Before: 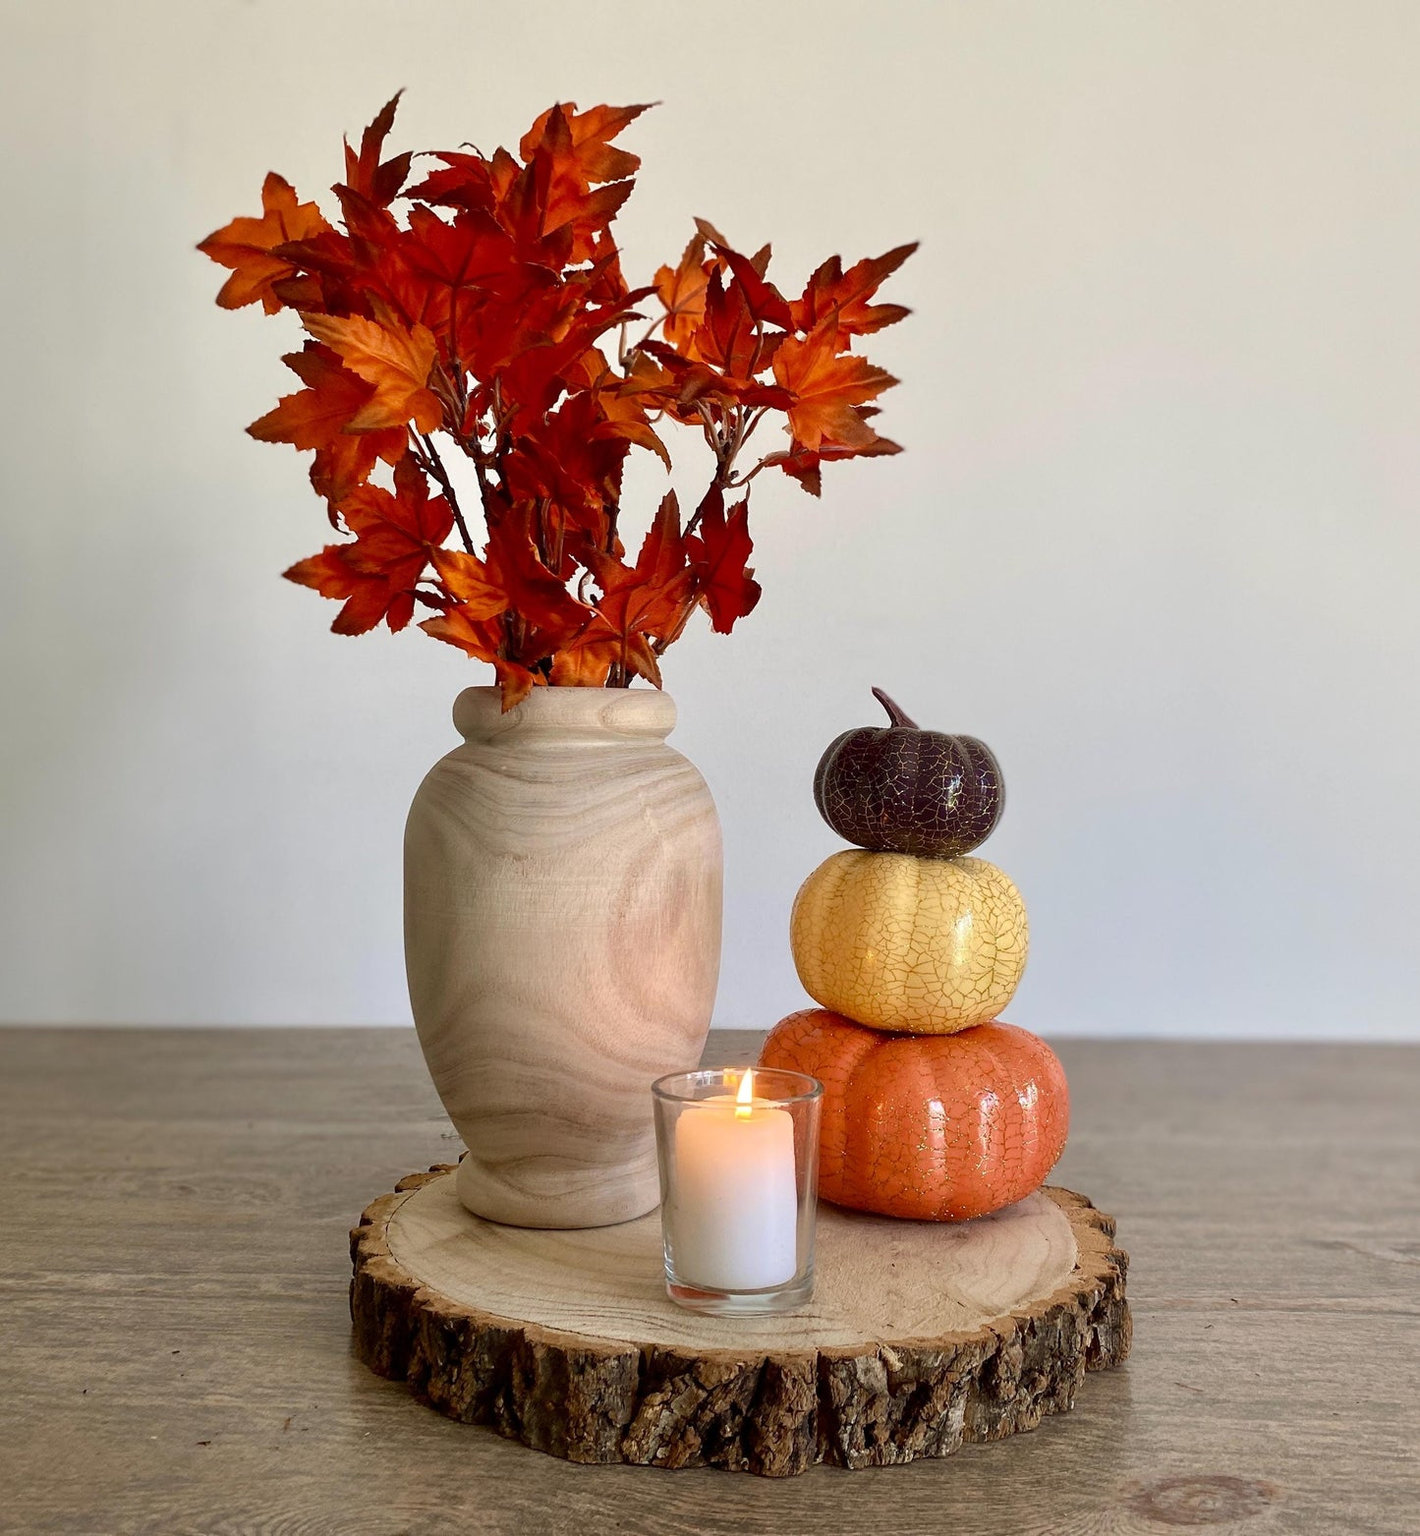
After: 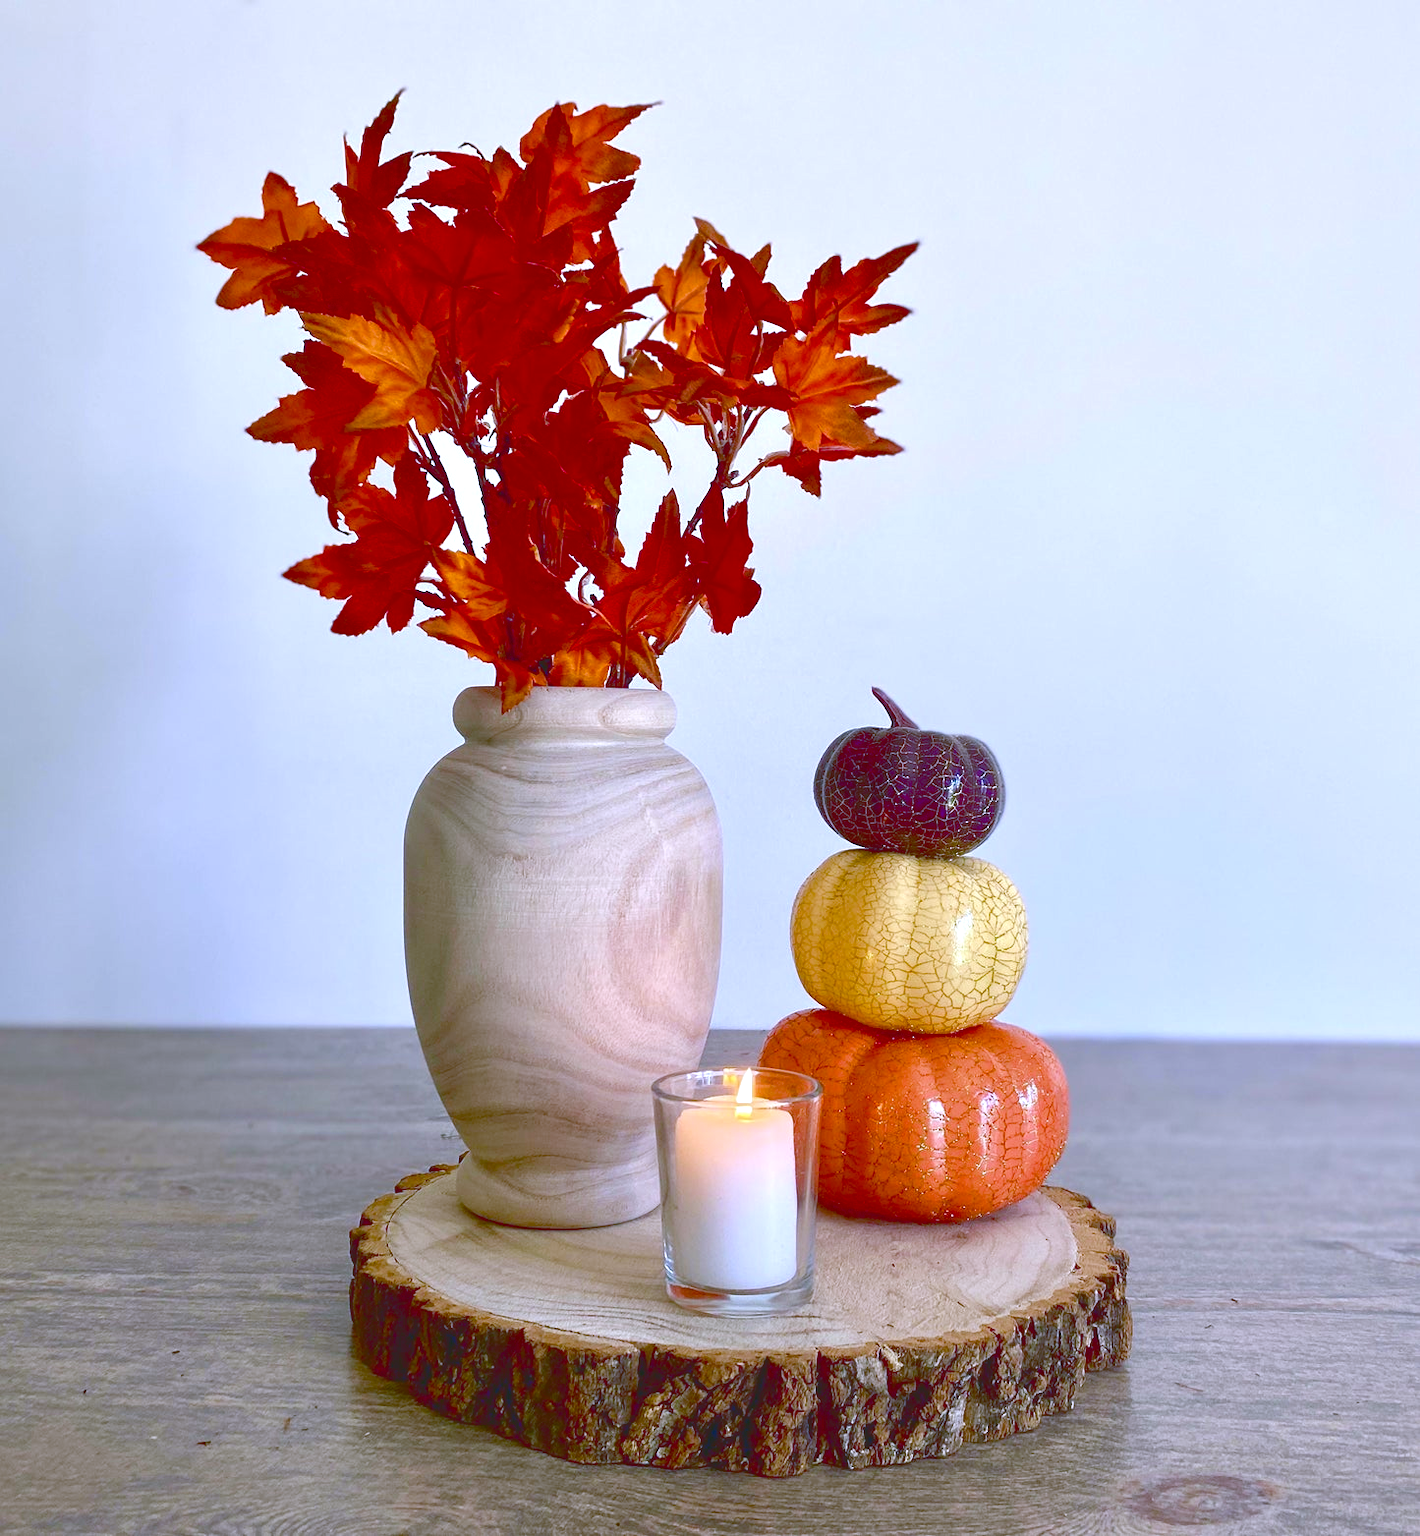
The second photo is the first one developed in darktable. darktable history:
tone curve: curves: ch0 [(0, 0.137) (1, 1)], color space Lab, linked channels, preserve colors none
white balance: red 0.871, blue 1.249
color balance rgb: shadows lift › chroma 1%, shadows lift › hue 217.2°, power › hue 310.8°, highlights gain › chroma 2%, highlights gain › hue 44.4°, global offset › luminance 0.25%, global offset › hue 171.6°, perceptual saturation grading › global saturation 14.09%, perceptual saturation grading › highlights -30%, perceptual saturation grading › shadows 50.67%, global vibrance 25%, contrast 20%
